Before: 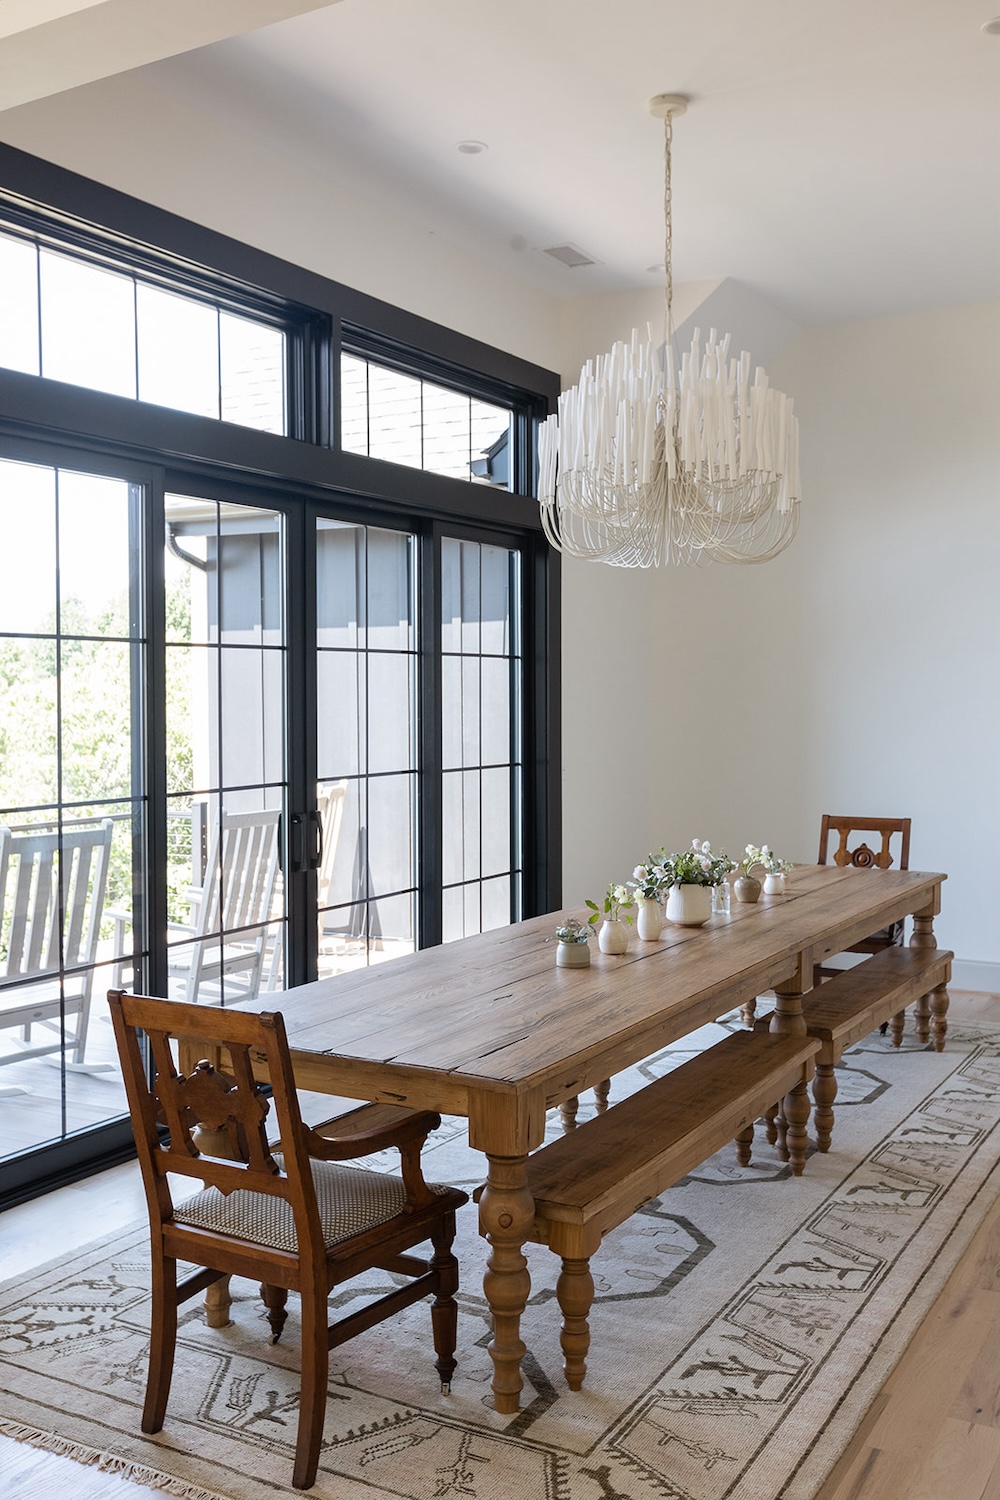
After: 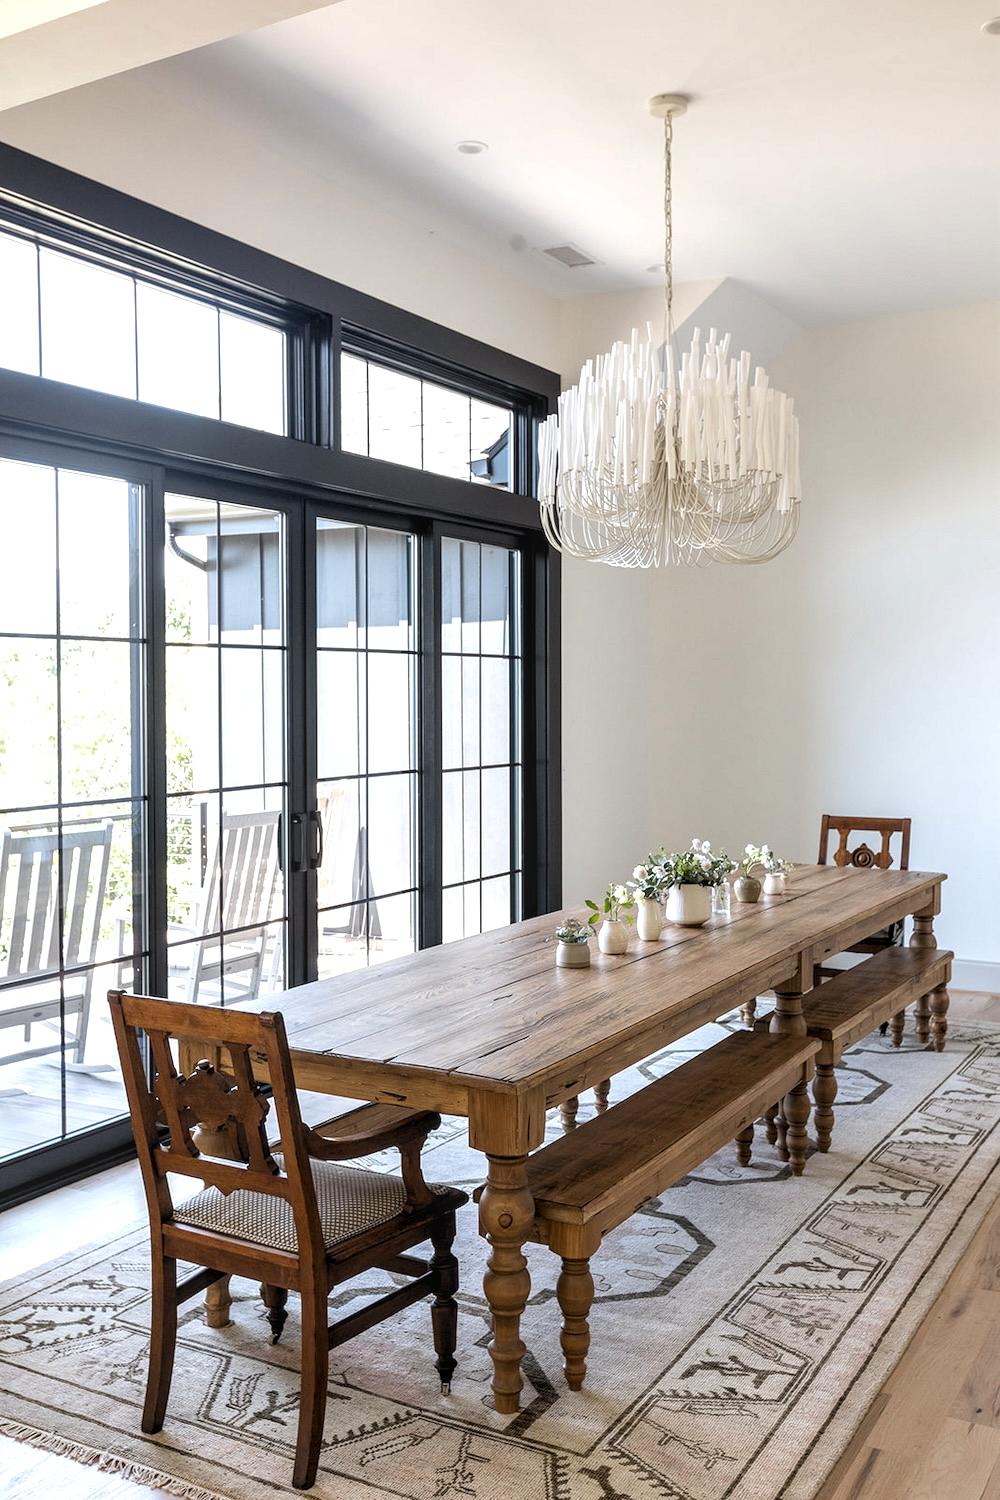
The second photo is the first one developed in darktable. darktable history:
levels: levels [0.055, 0.477, 0.9]
exposure: exposure 0.151 EV, compensate highlight preservation false
local contrast: on, module defaults
